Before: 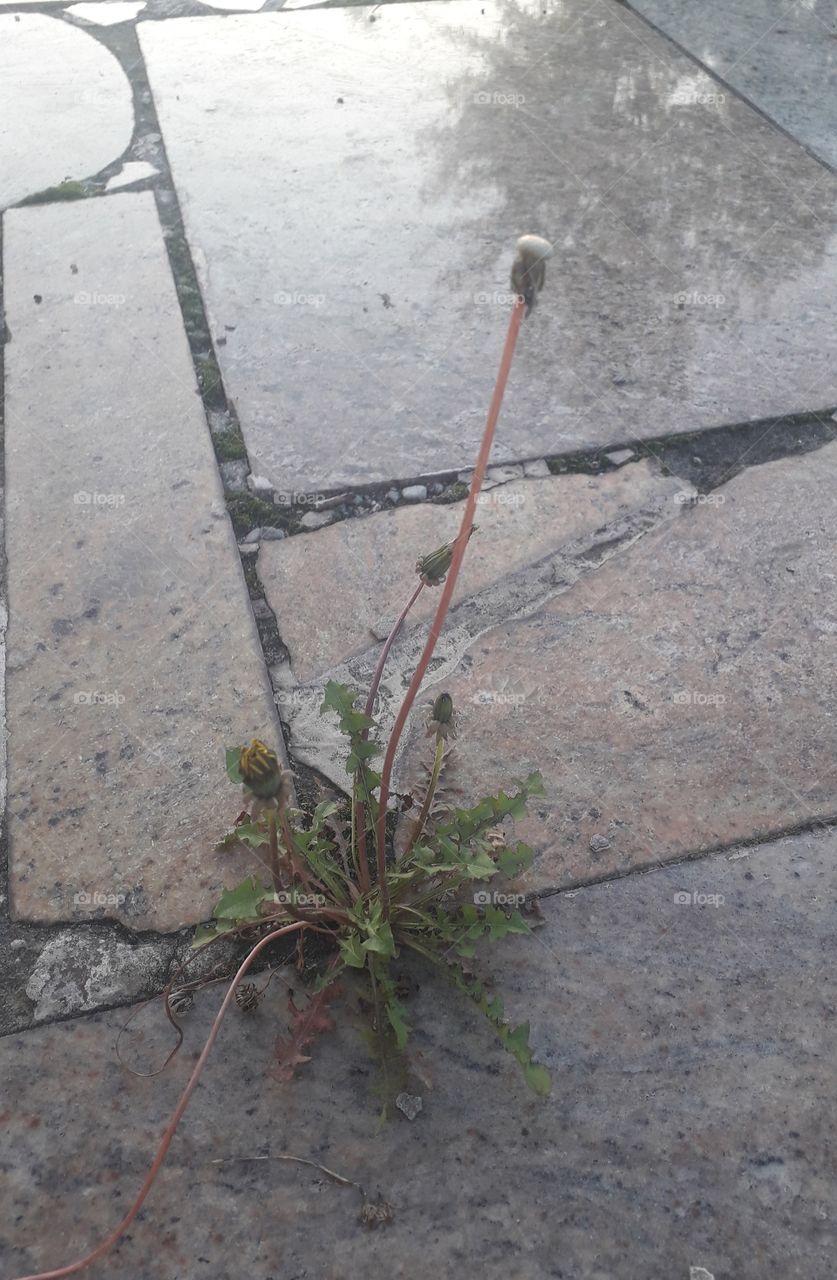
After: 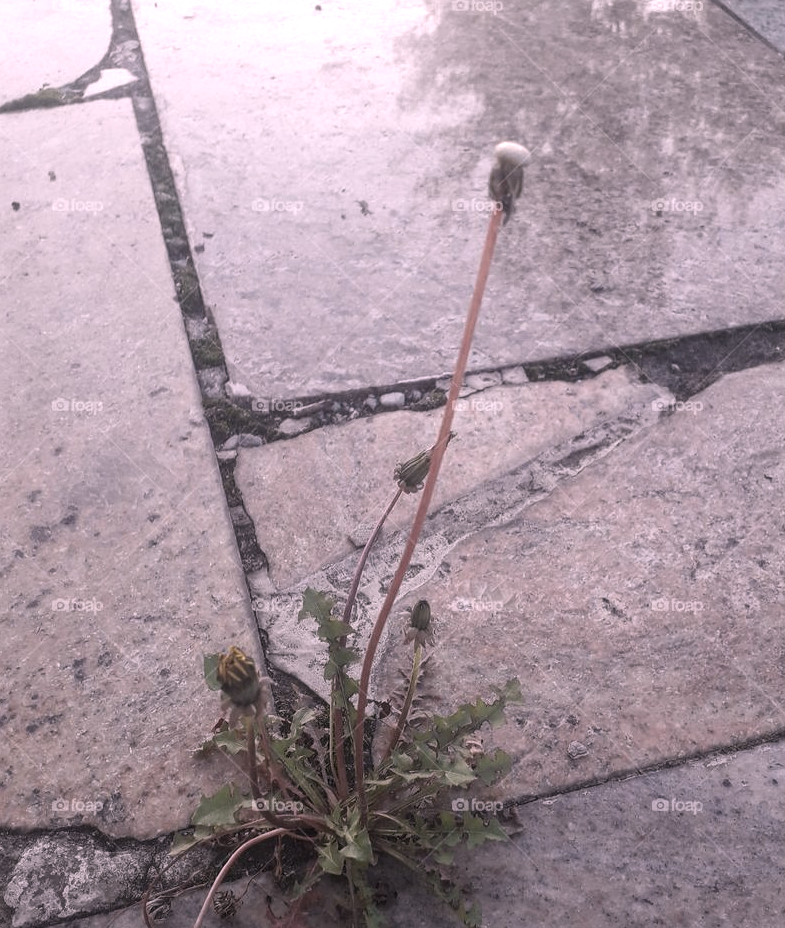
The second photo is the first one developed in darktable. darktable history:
white balance: red 1.188, blue 1.11
contrast brightness saturation: contrast 0.1, saturation -0.36
crop: left 2.737%, top 7.287%, right 3.421%, bottom 20.179%
shadows and highlights: radius 331.84, shadows 53.55, highlights -100, compress 94.63%, highlights color adjustment 73.23%, soften with gaussian
tone equalizer: on, module defaults
local contrast: on, module defaults
